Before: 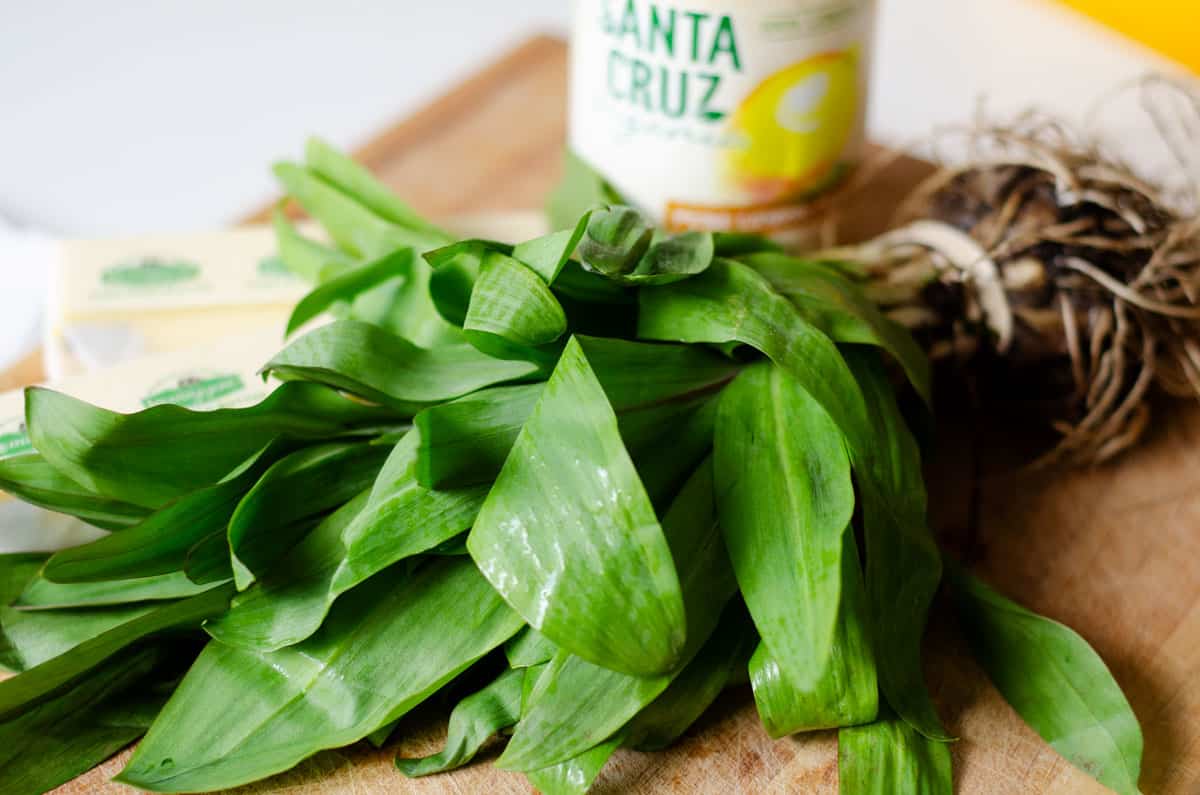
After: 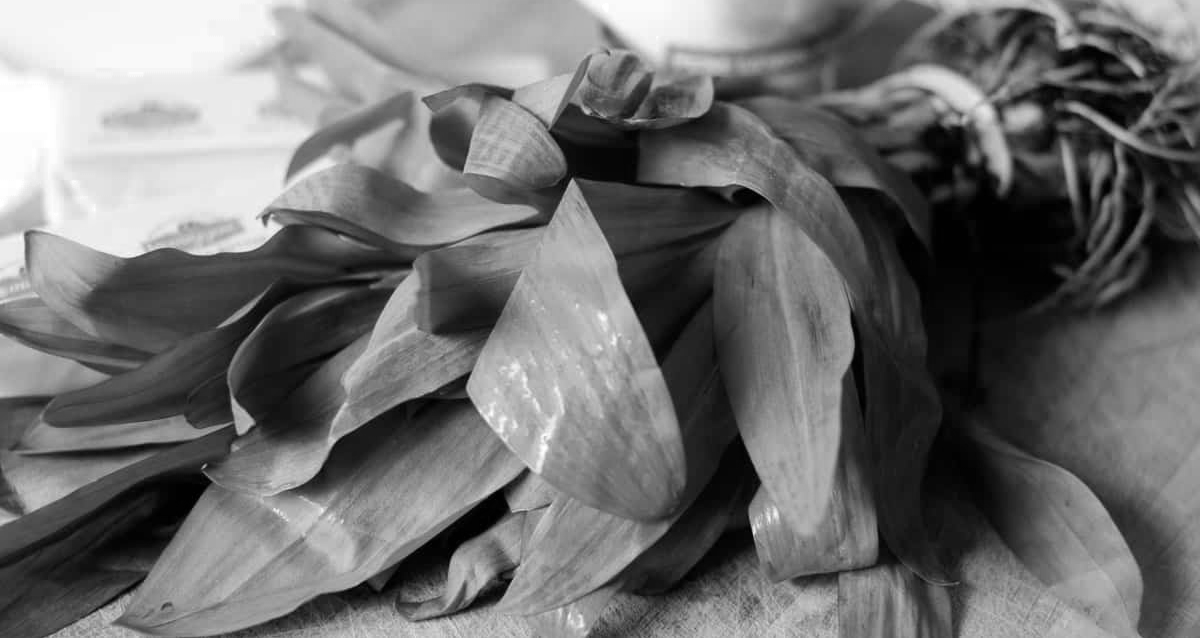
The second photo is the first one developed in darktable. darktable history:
crop and rotate: top 19.686%
color zones: curves: ch0 [(0, 0.613) (0.01, 0.613) (0.245, 0.448) (0.498, 0.529) (0.642, 0.665) (0.879, 0.777) (0.99, 0.613)]; ch1 [(0, 0) (0.143, 0) (0.286, 0) (0.429, 0) (0.571, 0) (0.714, 0) (0.857, 0)]
